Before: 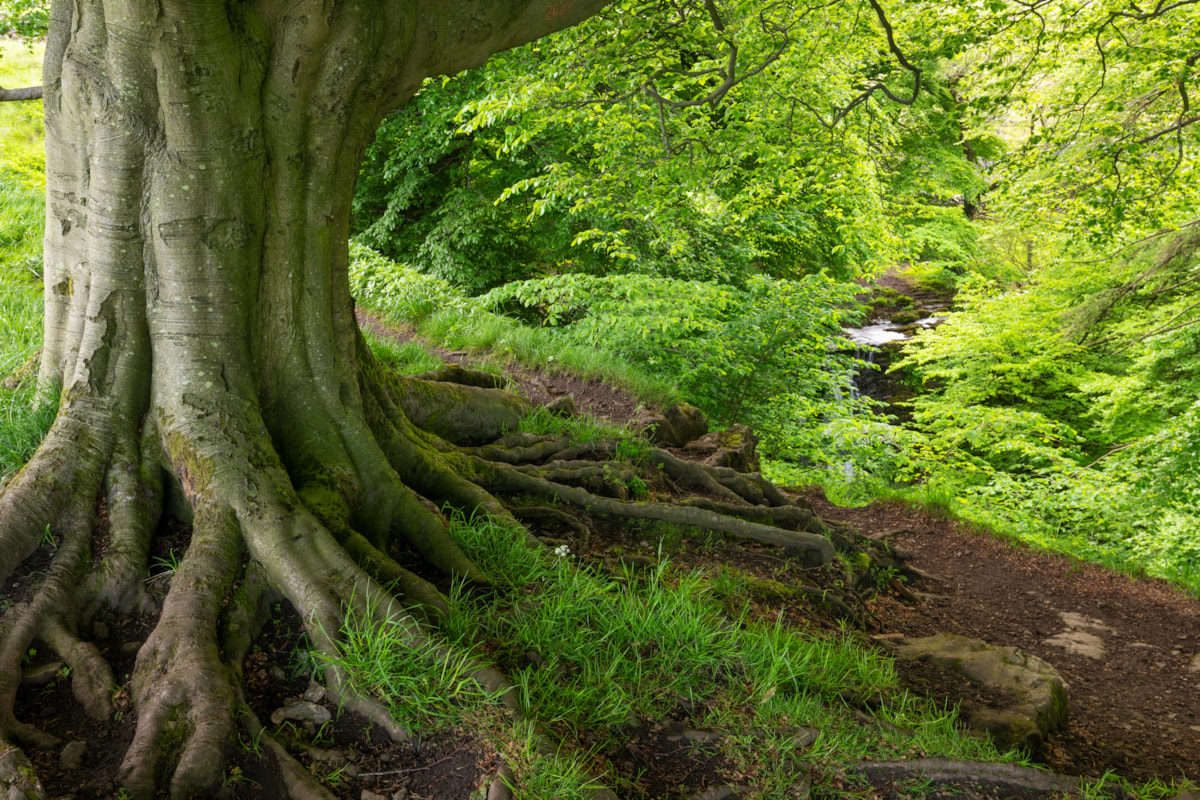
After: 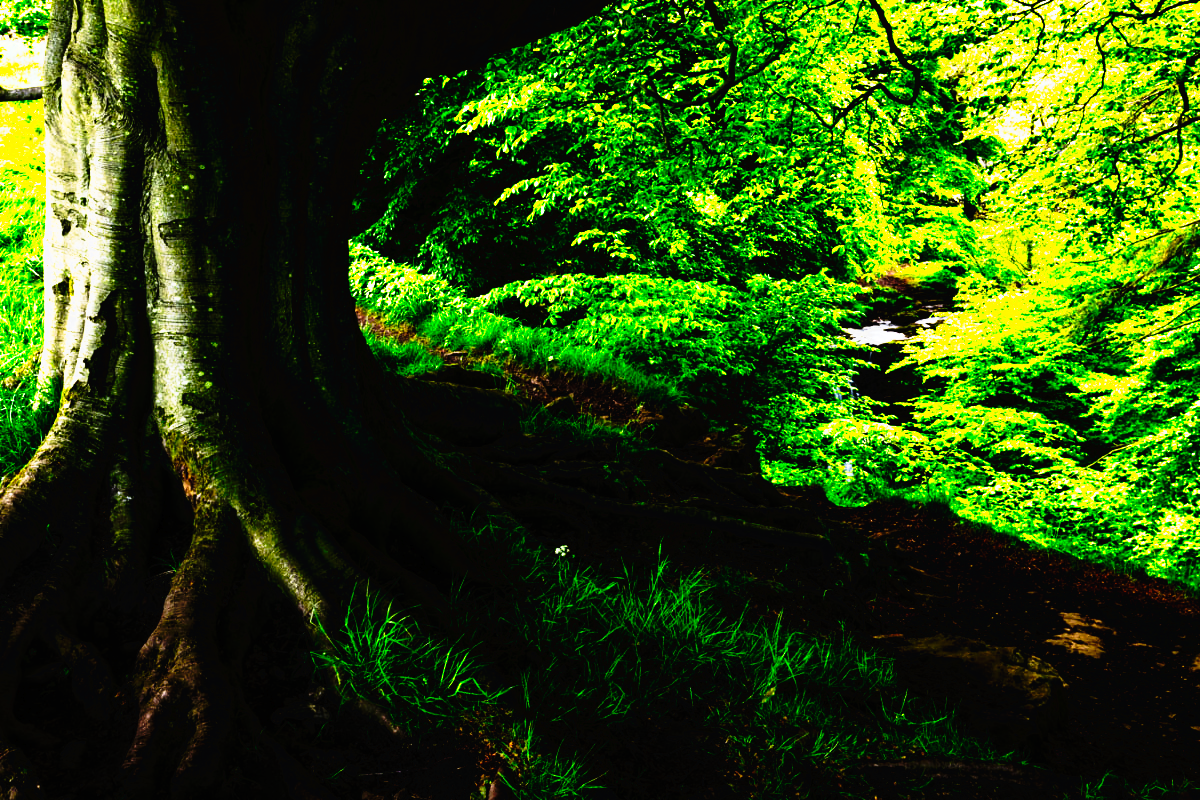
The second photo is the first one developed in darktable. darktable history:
white balance: red 0.982, blue 1.018
tone curve: curves: ch0 [(0, 0) (0.003, 0.005) (0.011, 0.005) (0.025, 0.006) (0.044, 0.008) (0.069, 0.01) (0.1, 0.012) (0.136, 0.015) (0.177, 0.019) (0.224, 0.017) (0.277, 0.015) (0.335, 0.018) (0.399, 0.043) (0.468, 0.118) (0.543, 0.349) (0.623, 0.591) (0.709, 0.88) (0.801, 0.983) (0.898, 0.973) (1, 1)], preserve colors none
